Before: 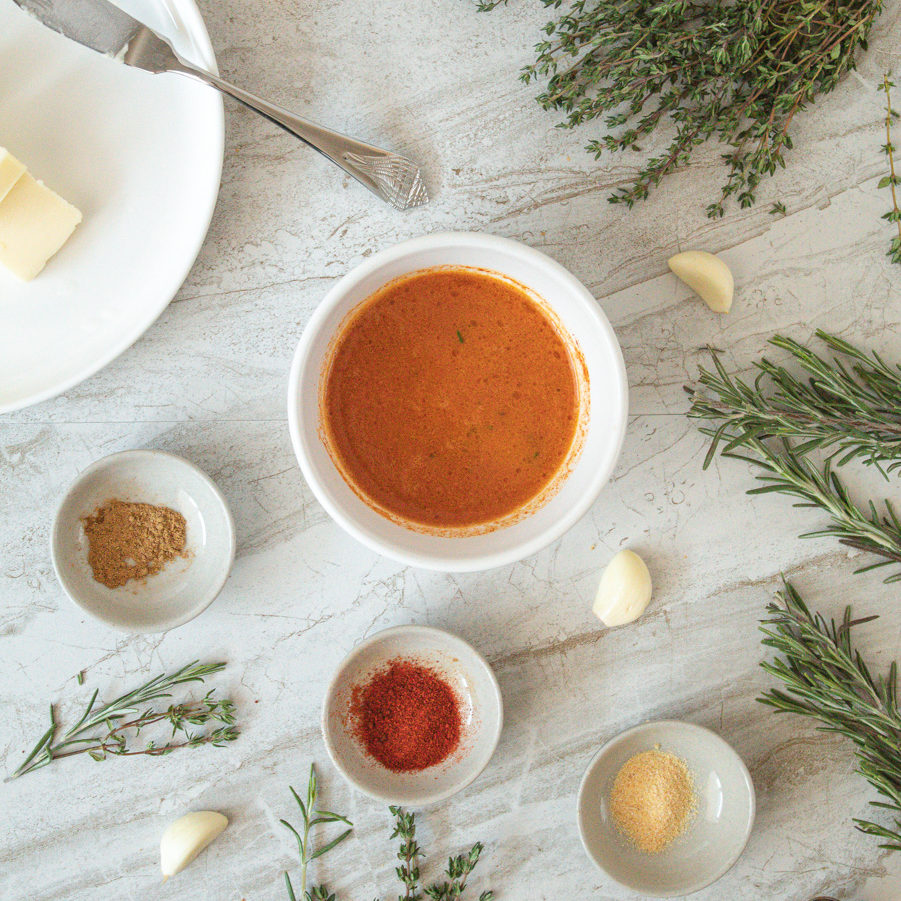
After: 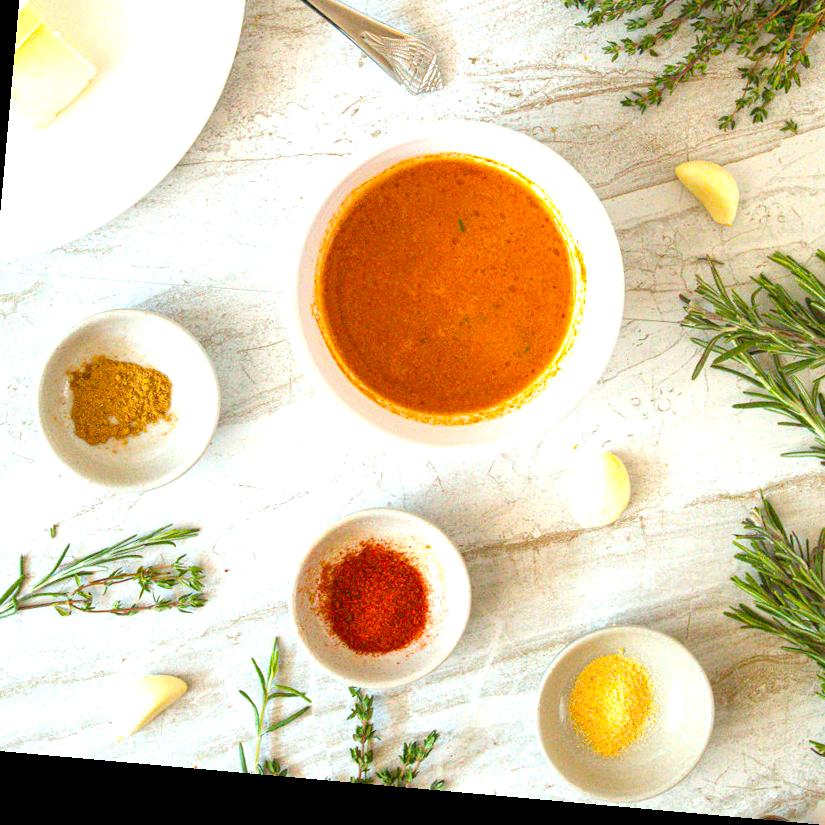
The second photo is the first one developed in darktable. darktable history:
rotate and perspective: rotation 5.12°, automatic cropping off
color balance rgb: linear chroma grading › global chroma 20%, perceptual saturation grading › global saturation 25%, perceptual brilliance grading › global brilliance 20%, global vibrance 20%
crop and rotate: left 4.842%, top 15.51%, right 10.668%
